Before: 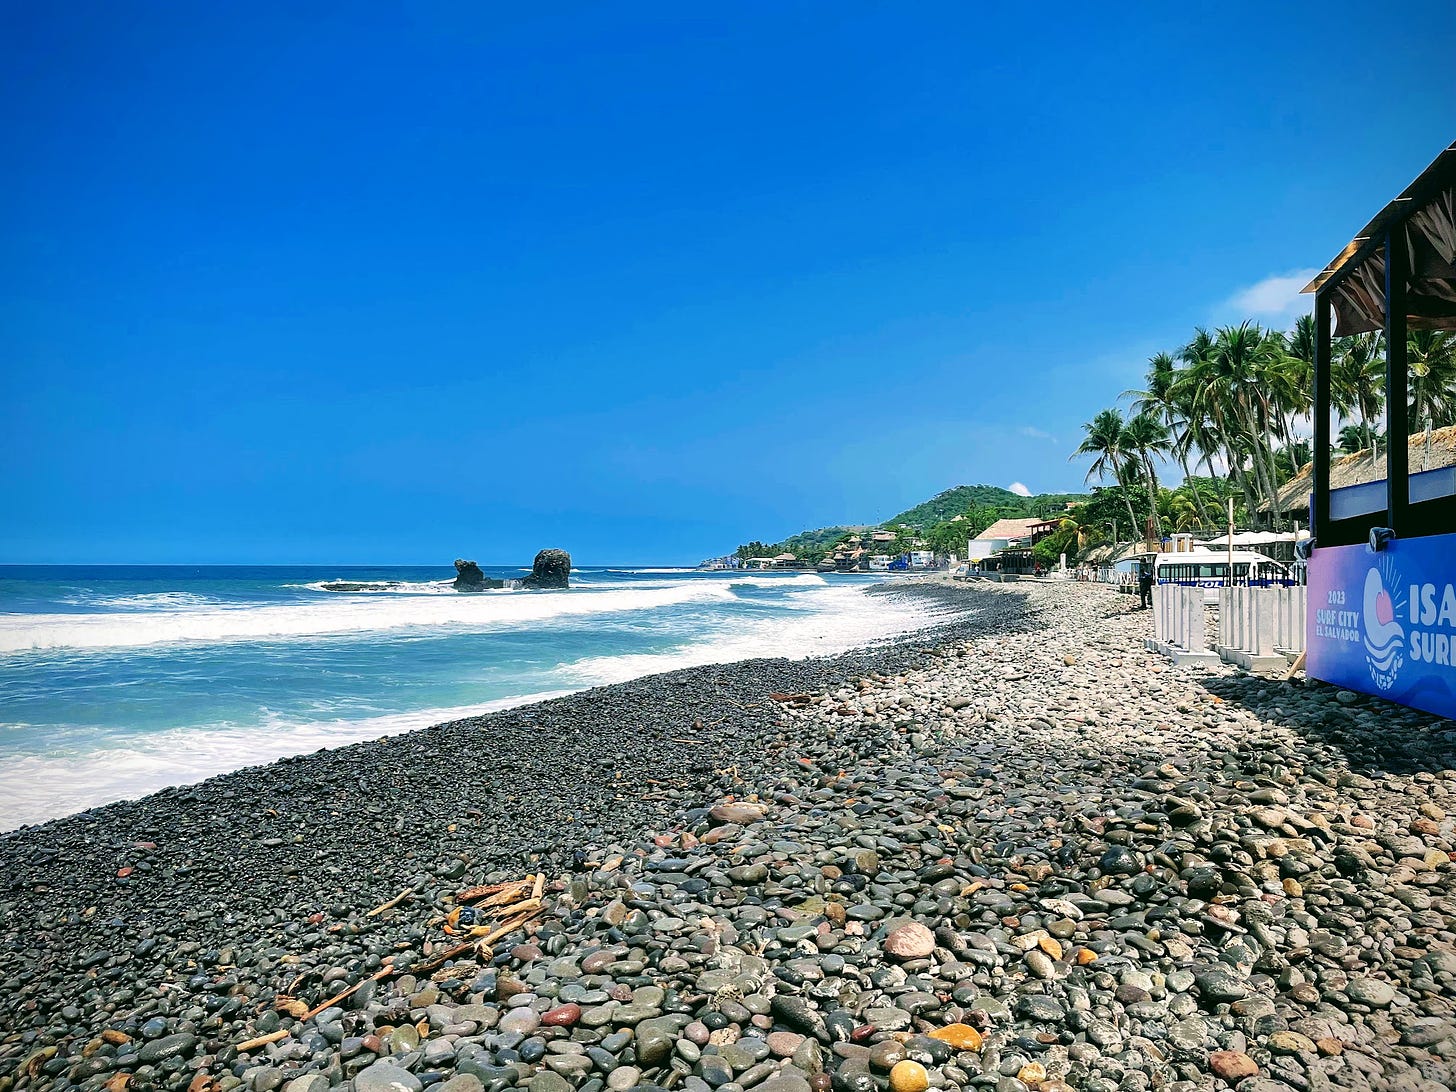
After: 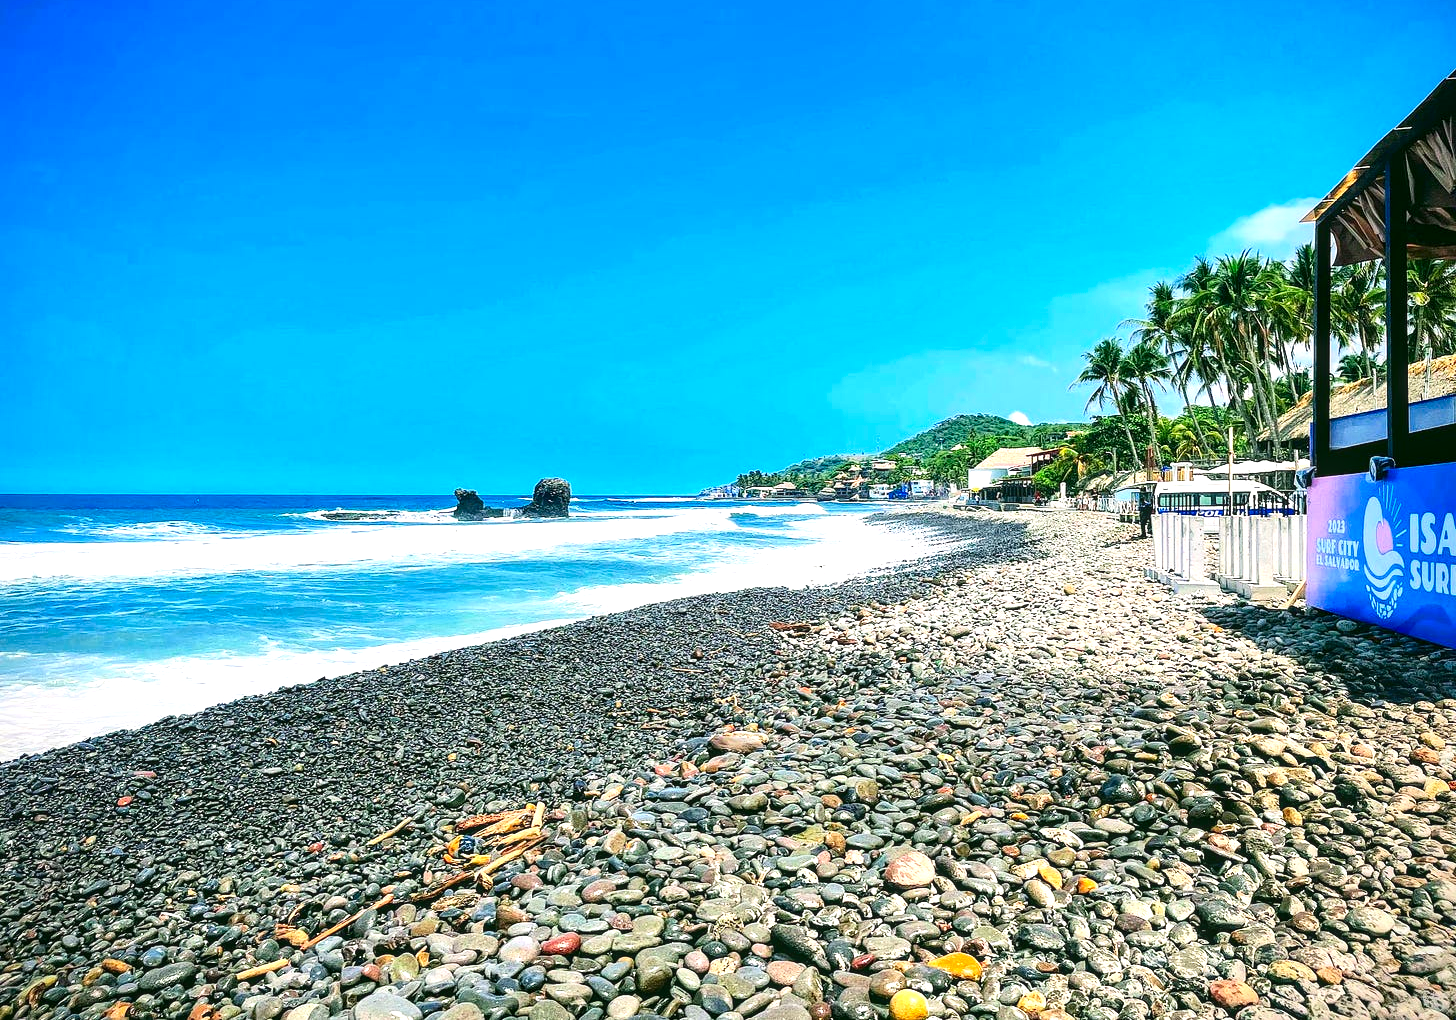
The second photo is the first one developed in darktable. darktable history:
contrast brightness saturation: contrast 0.179, saturation 0.308
exposure: black level correction 0, exposure 0.695 EV, compensate highlight preservation false
crop and rotate: top 6.568%
local contrast: on, module defaults
